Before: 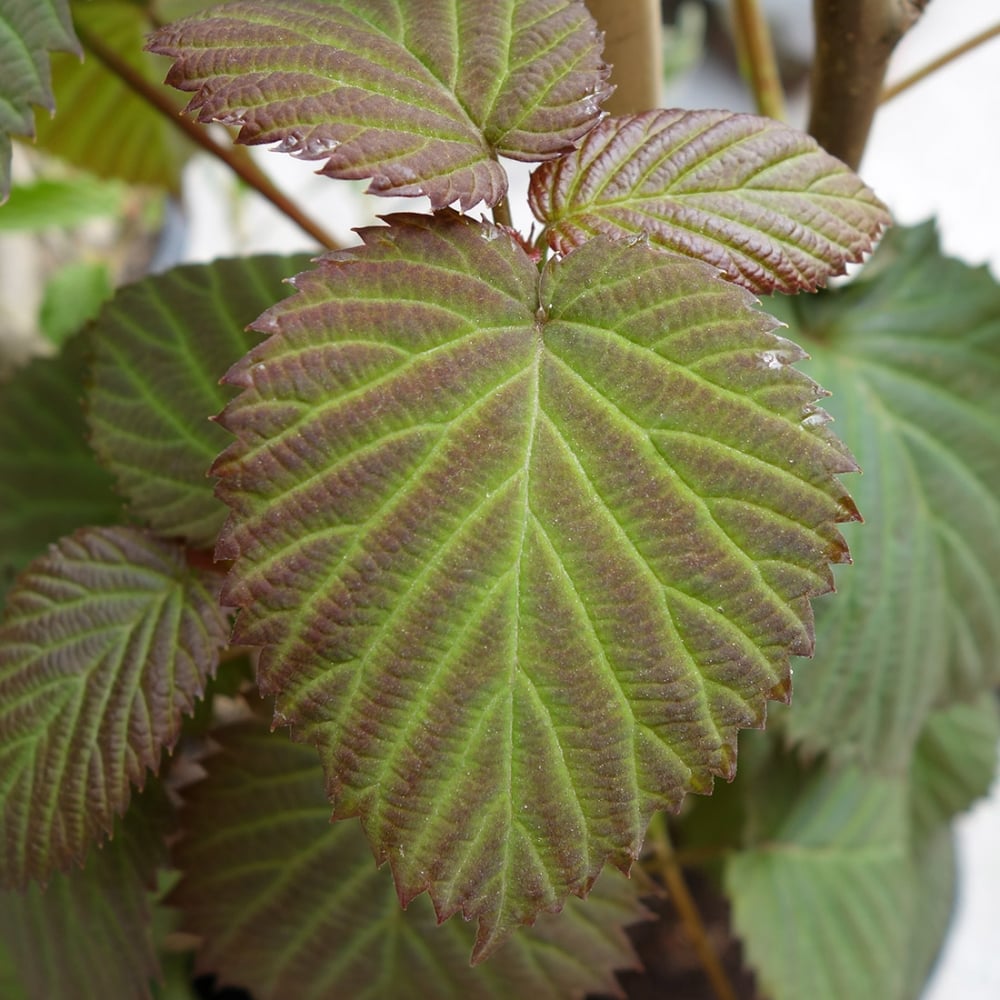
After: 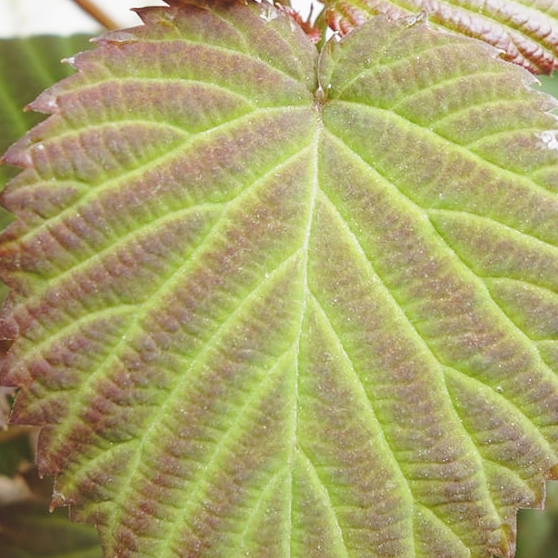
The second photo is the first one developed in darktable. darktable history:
exposure: compensate highlight preservation false
crop and rotate: left 22.13%, top 22.054%, right 22.026%, bottom 22.102%
base curve: curves: ch0 [(0, 0) (0.028, 0.03) (0.121, 0.232) (0.46, 0.748) (0.859, 0.968) (1, 1)], preserve colors none
color balance: lift [1.01, 1, 1, 1], gamma [1.097, 1, 1, 1], gain [0.85, 1, 1, 1]
